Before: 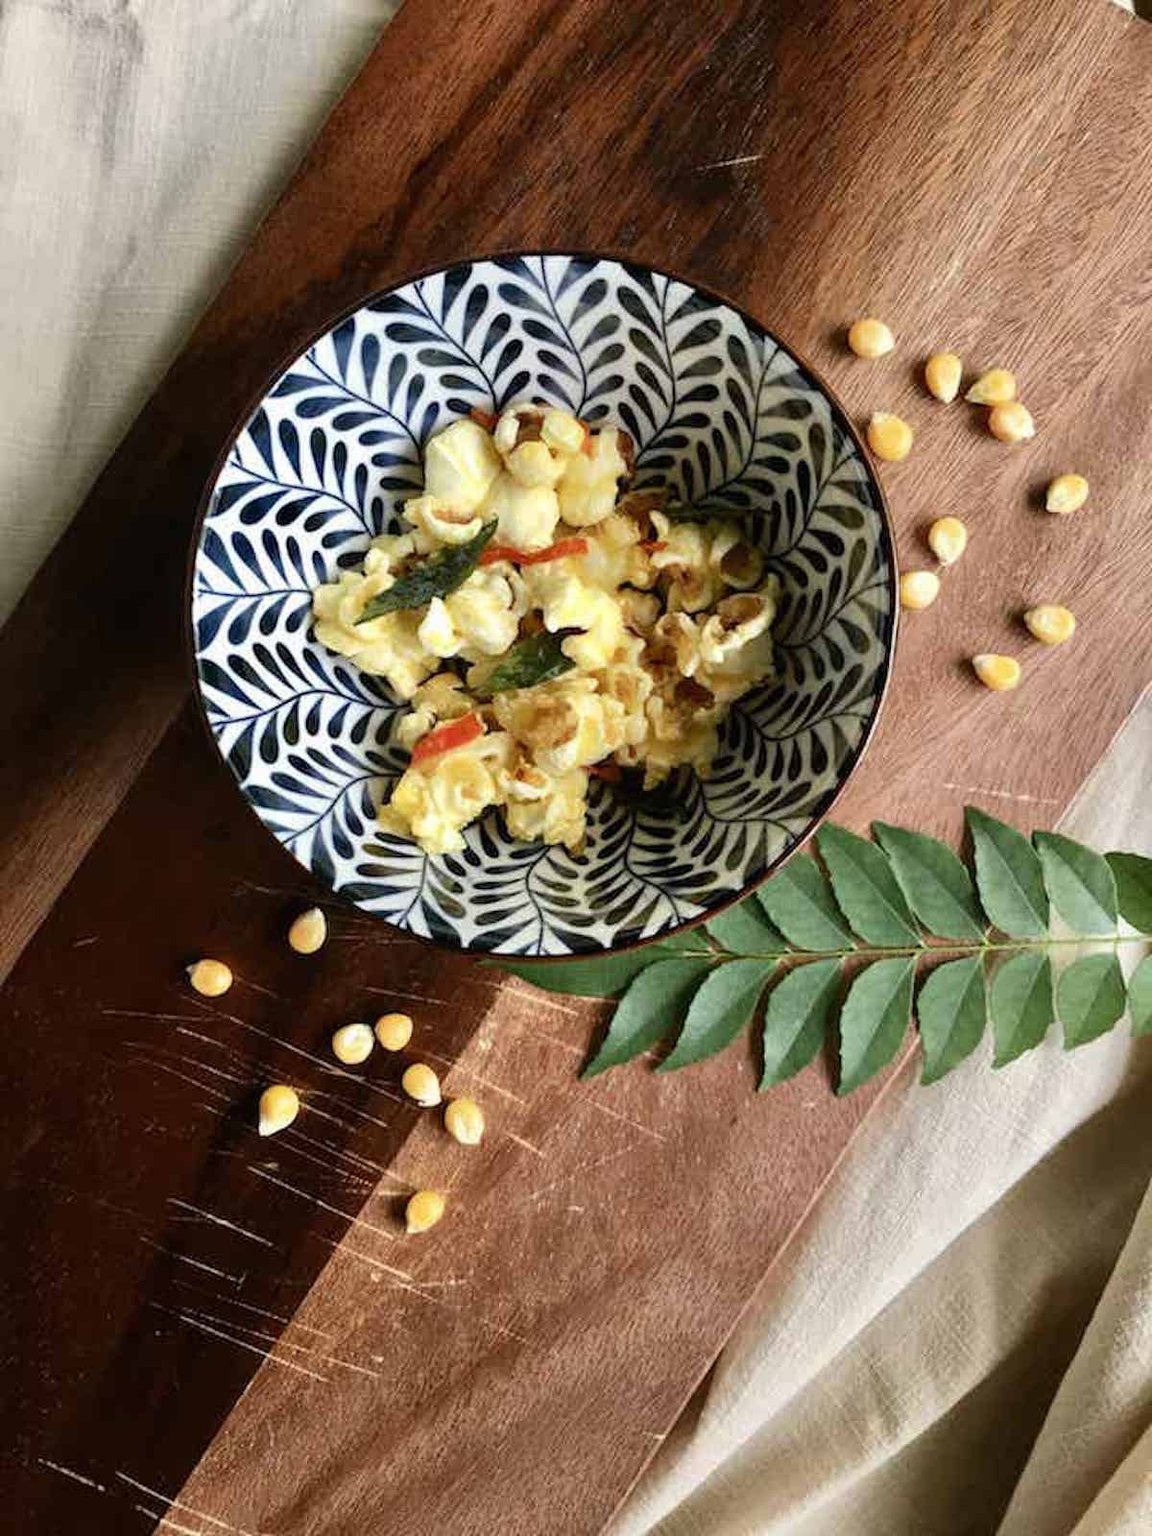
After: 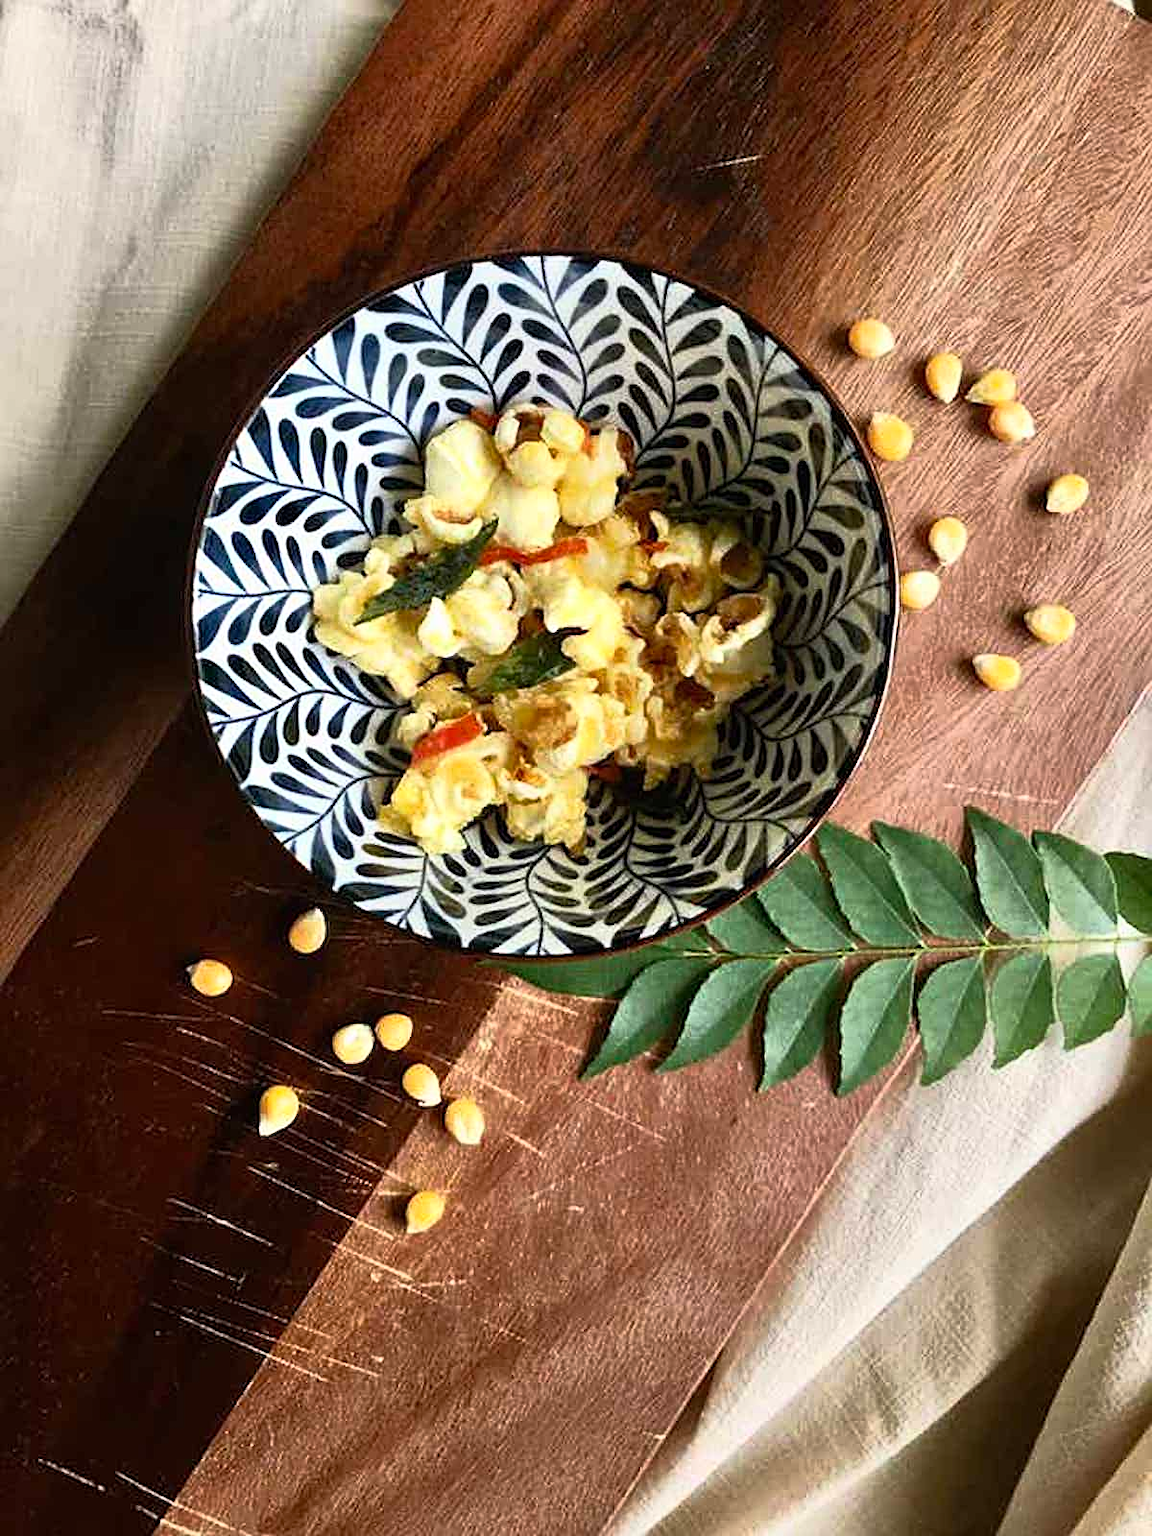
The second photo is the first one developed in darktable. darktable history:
base curve: curves: ch0 [(0, 0) (0.257, 0.25) (0.482, 0.586) (0.757, 0.871) (1, 1)]
sharpen: on, module defaults
exposure: exposure -0.021 EV, compensate highlight preservation false
